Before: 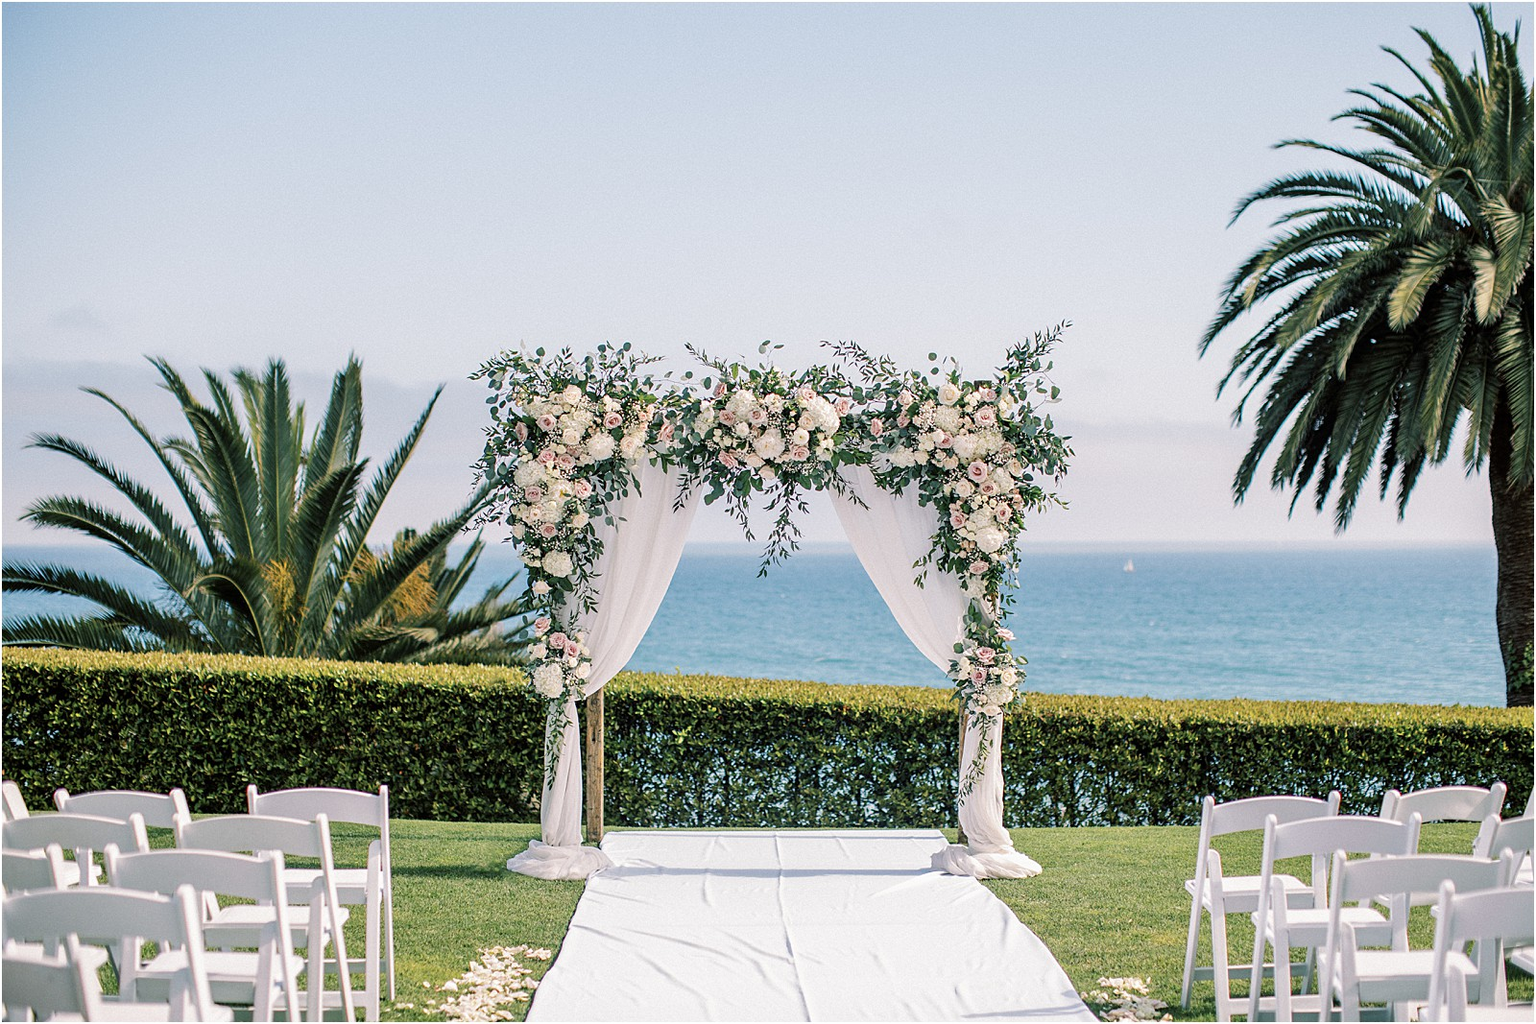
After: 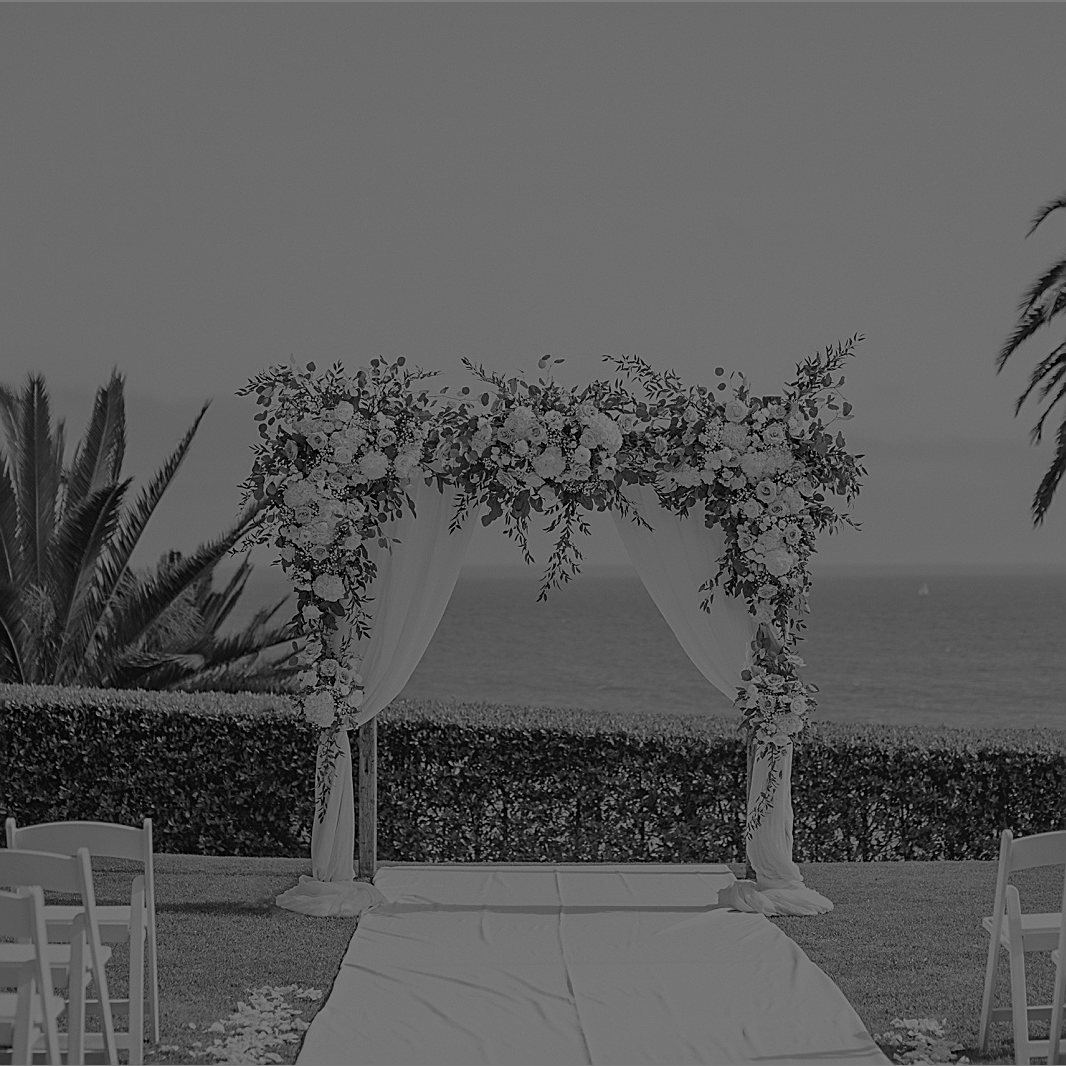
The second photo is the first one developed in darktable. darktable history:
crop and rotate: left 15.754%, right 17.579%
local contrast: detail 69%
sharpen: on, module defaults
monochrome: on, module defaults
colorize: hue 194.4°, saturation 29%, source mix 61.75%, lightness 3.98%, version 1
